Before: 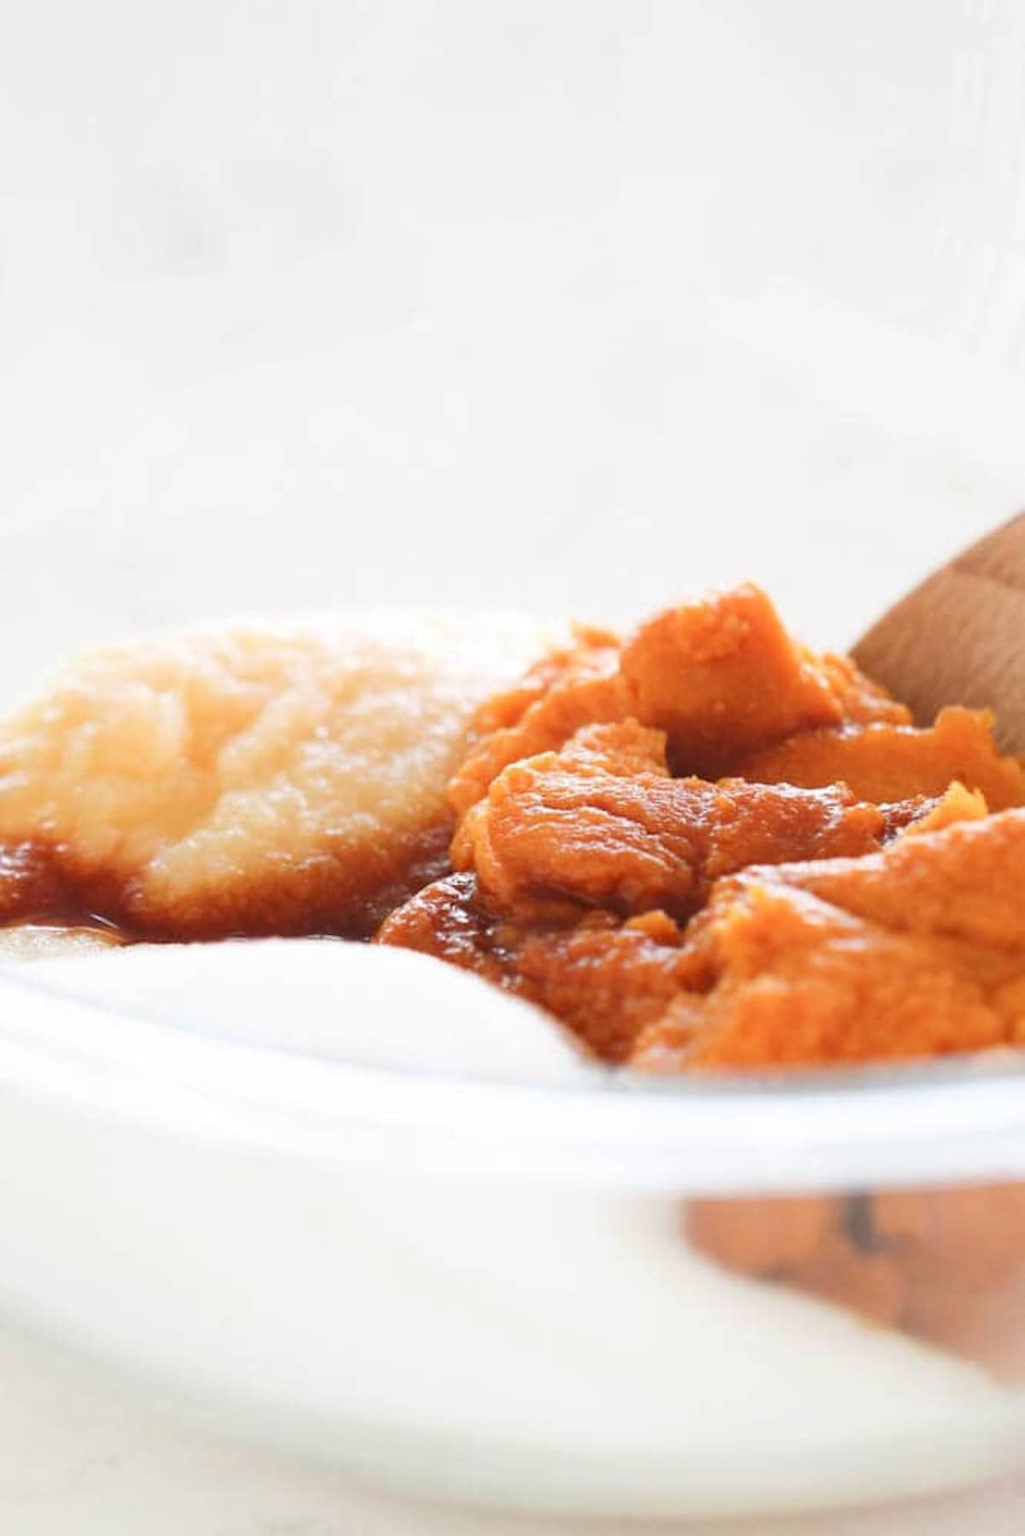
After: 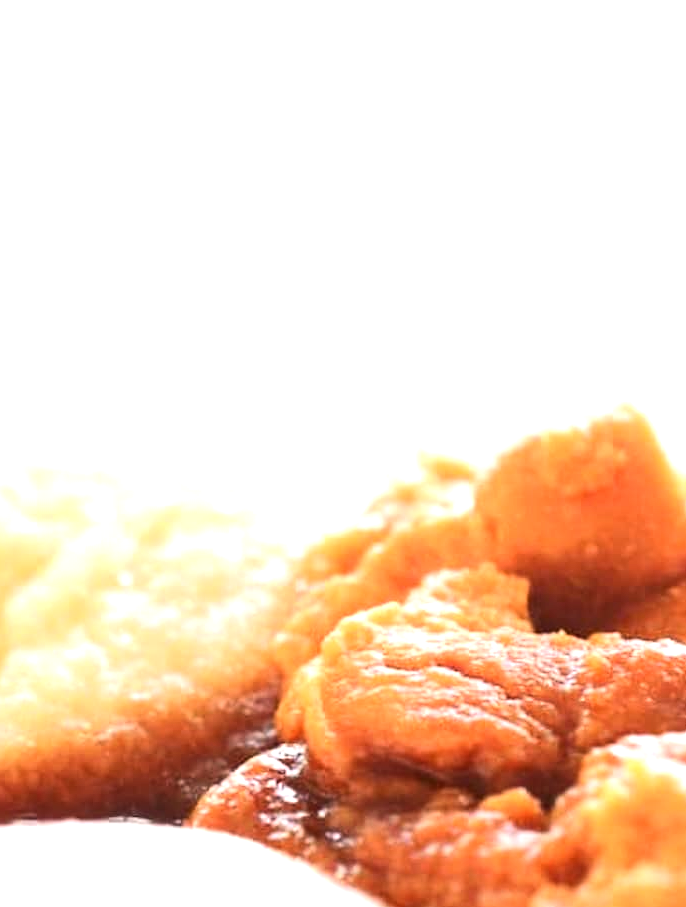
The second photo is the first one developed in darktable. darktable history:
exposure: exposure 0.367 EV, compensate highlight preservation false
tone equalizer: -8 EV -0.417 EV, -7 EV -0.389 EV, -6 EV -0.333 EV, -5 EV -0.222 EV, -3 EV 0.222 EV, -2 EV 0.333 EV, -1 EV 0.389 EV, +0 EV 0.417 EV, edges refinement/feathering 500, mask exposure compensation -1.57 EV, preserve details no
crop: left 20.932%, top 15.471%, right 21.848%, bottom 34.081%
contrast brightness saturation: contrast 0.15, brightness 0.05
